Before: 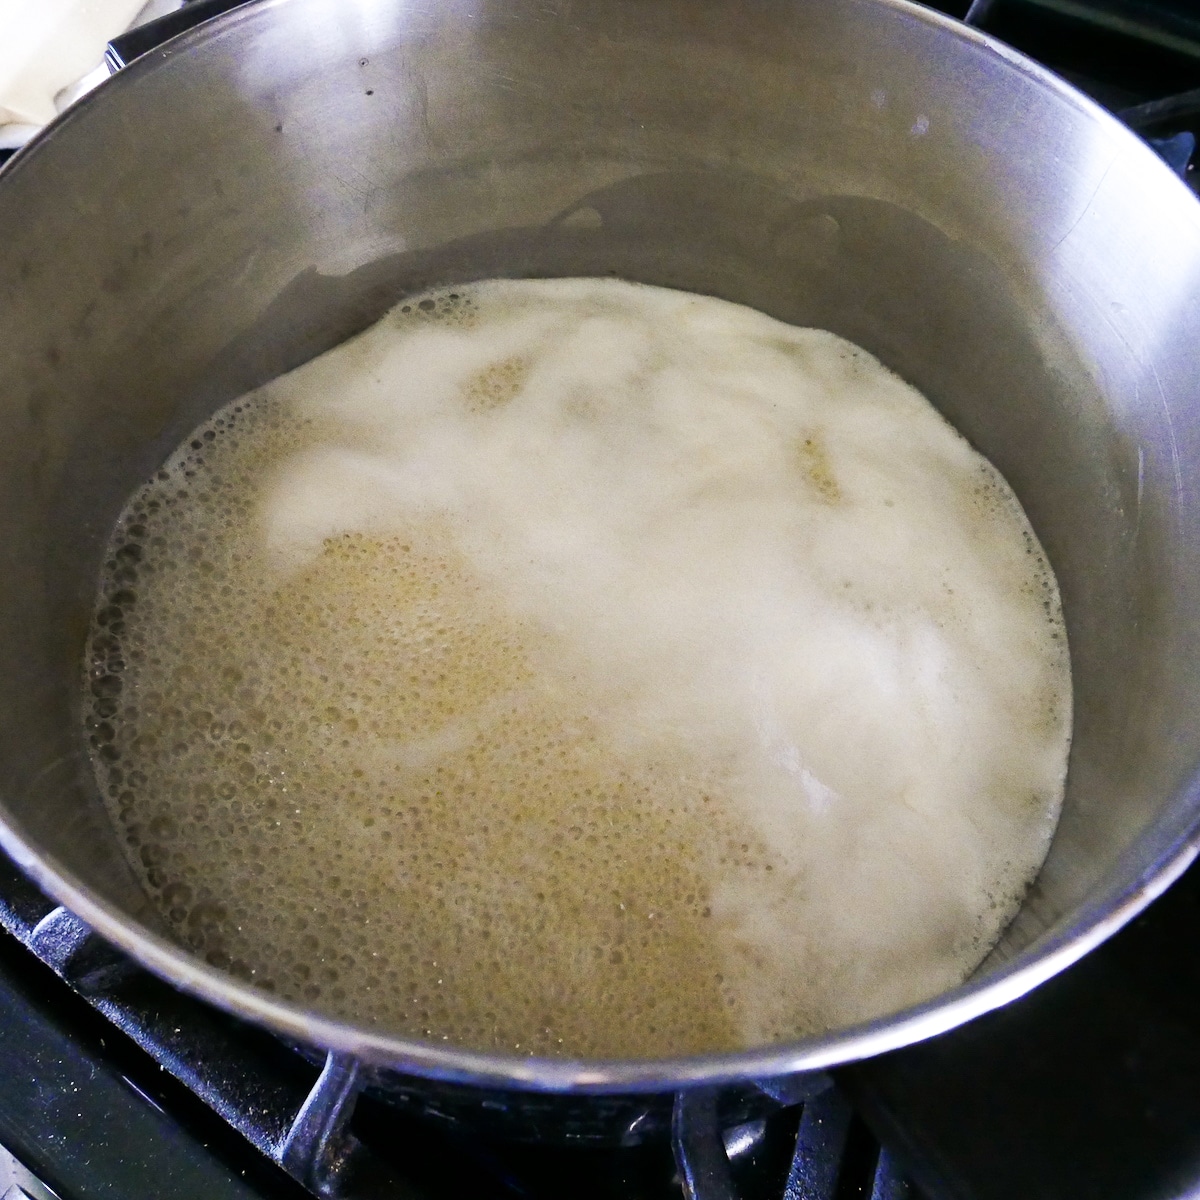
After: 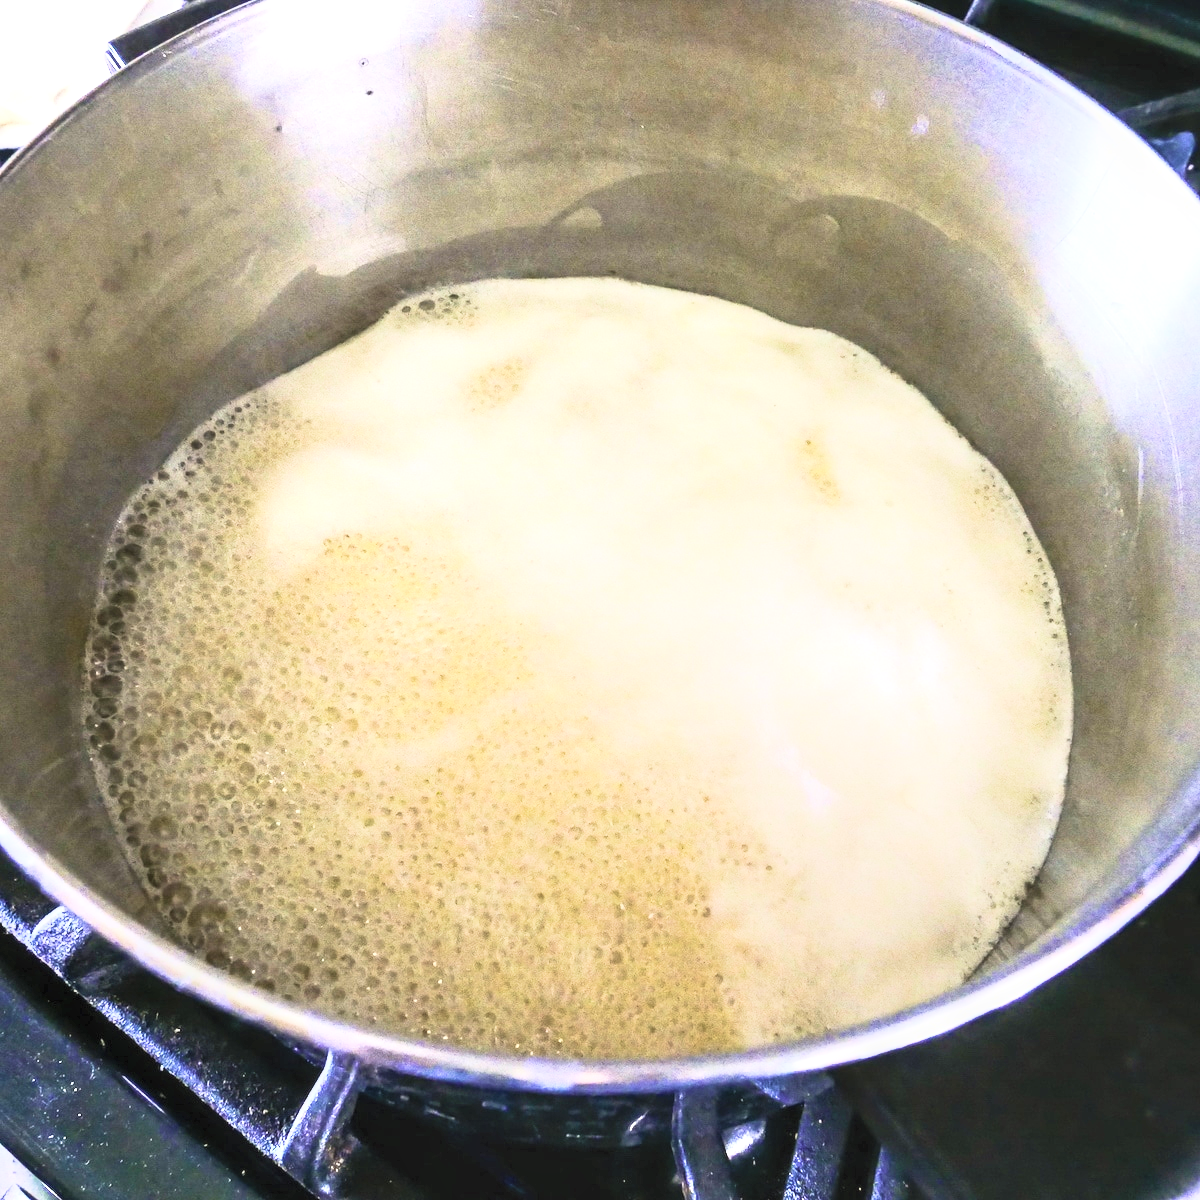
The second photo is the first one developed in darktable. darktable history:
tone equalizer: on, module defaults
velvia: strength 36.31%
exposure: black level correction 0, exposure 0.599 EV, compensate highlight preservation false
contrast brightness saturation: contrast 0.387, brightness 0.514
local contrast: on, module defaults
